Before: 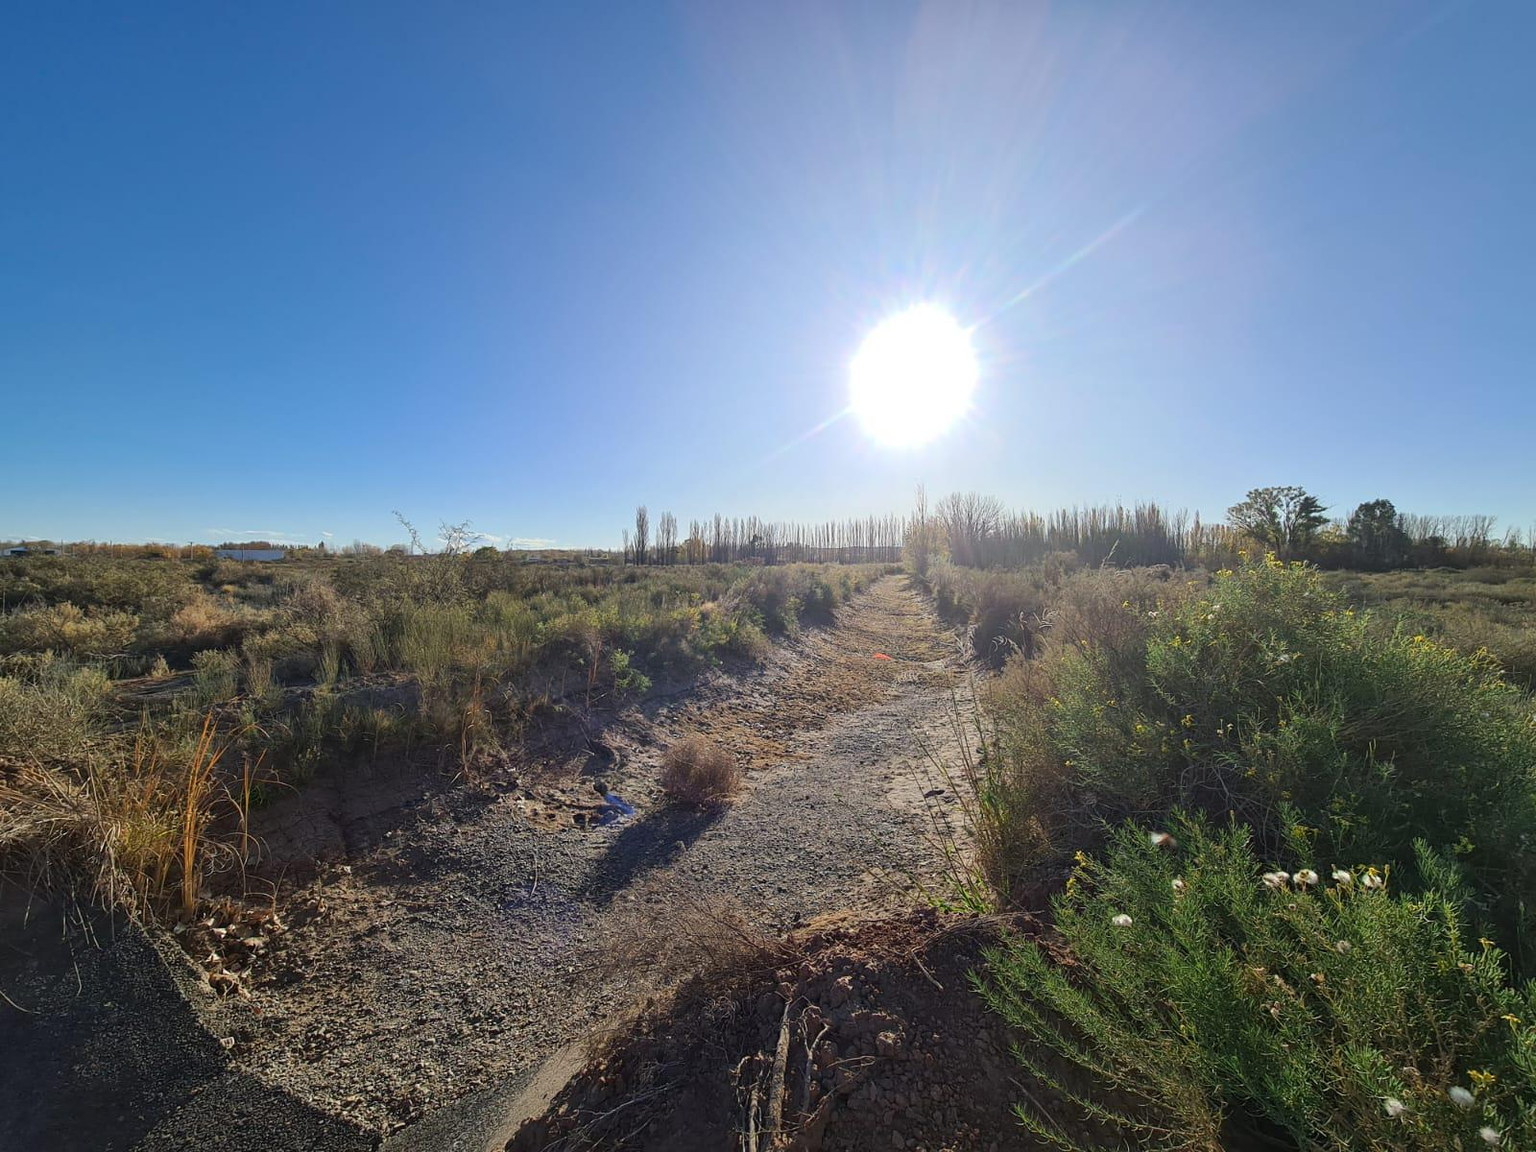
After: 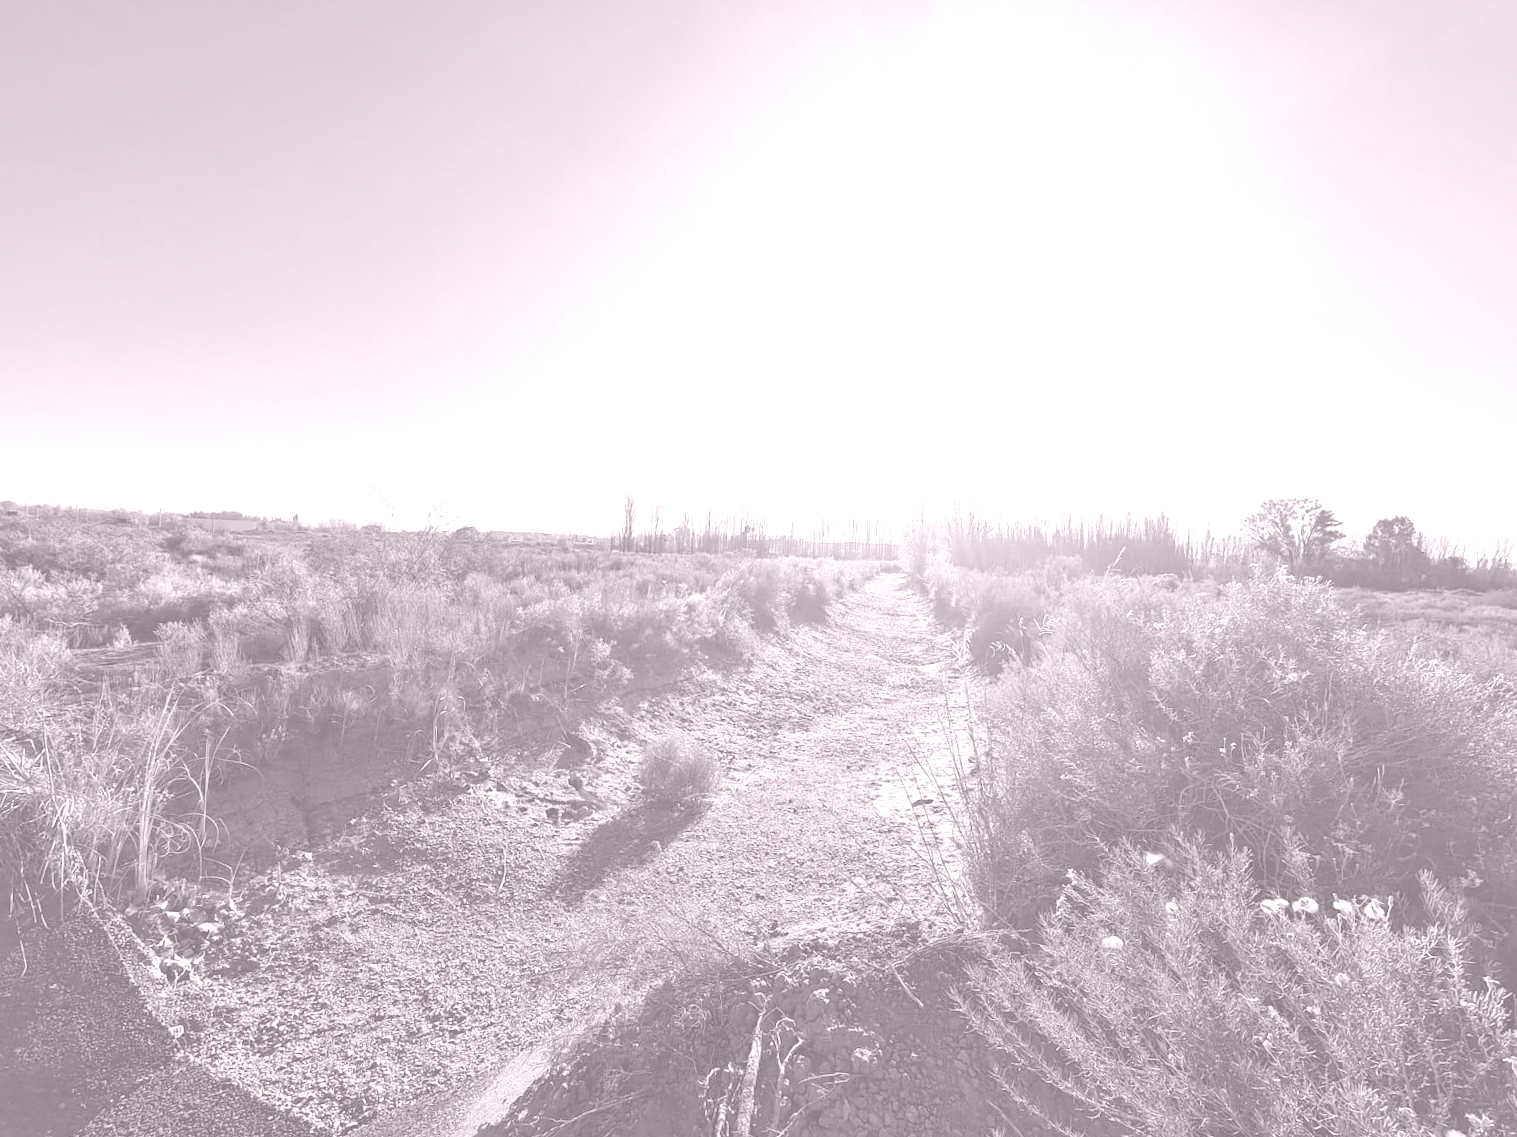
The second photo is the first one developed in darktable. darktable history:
shadows and highlights: radius 121.13, shadows 21.4, white point adjustment -9.72, highlights -14.39, soften with gaussian
colorize: hue 25.2°, saturation 83%, source mix 82%, lightness 79%, version 1
crop and rotate: angle -2.38°
